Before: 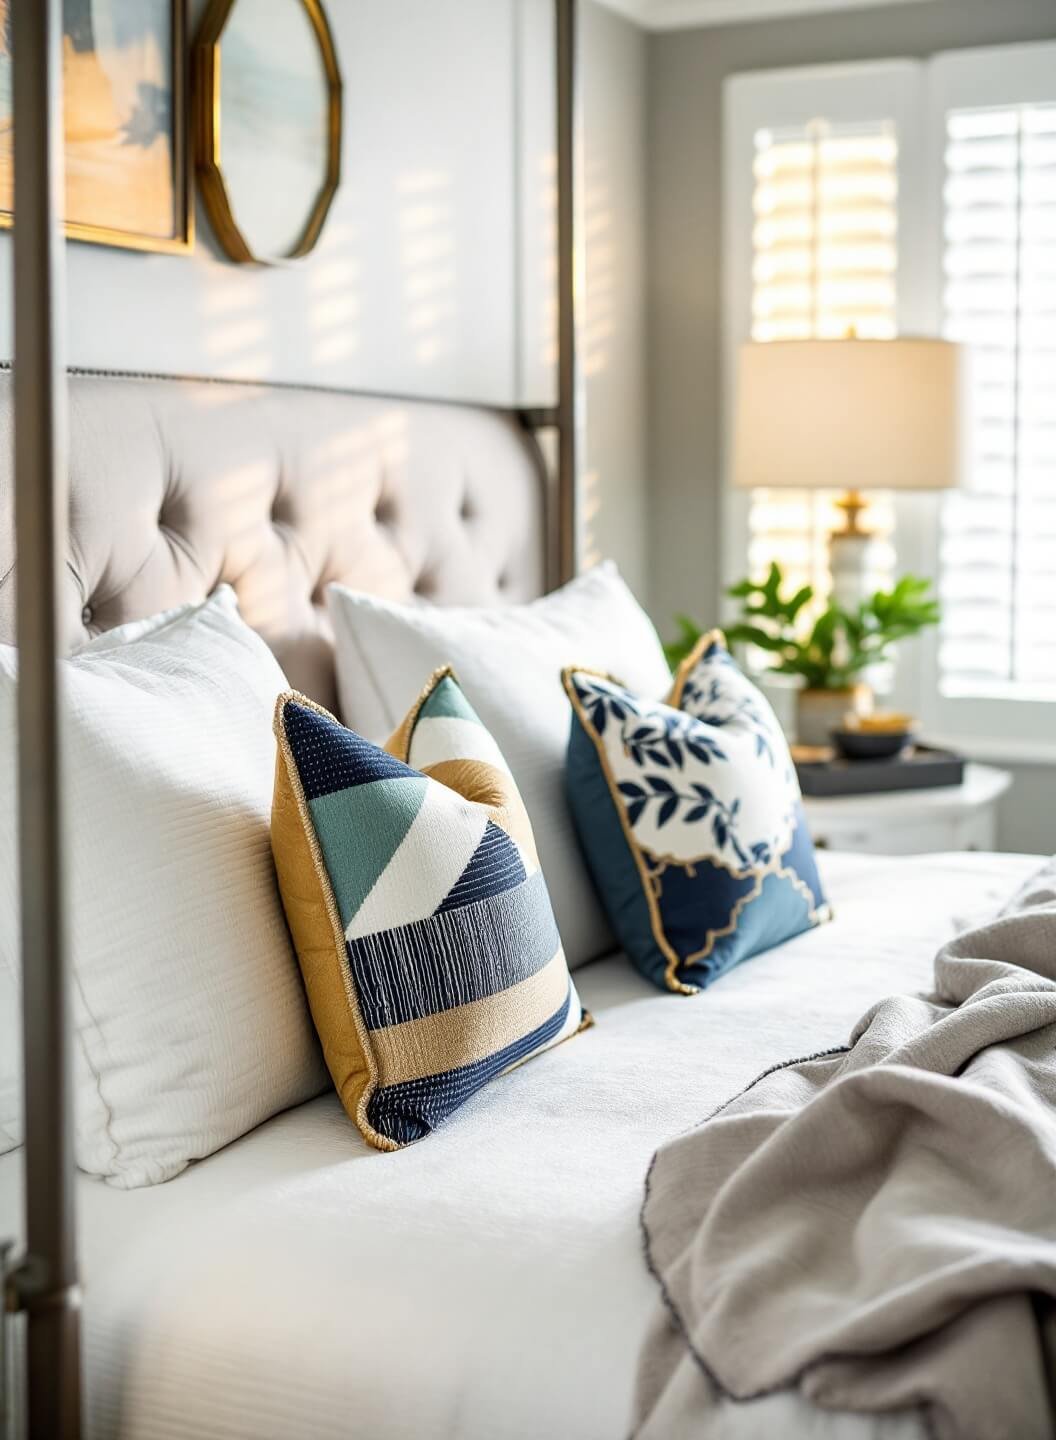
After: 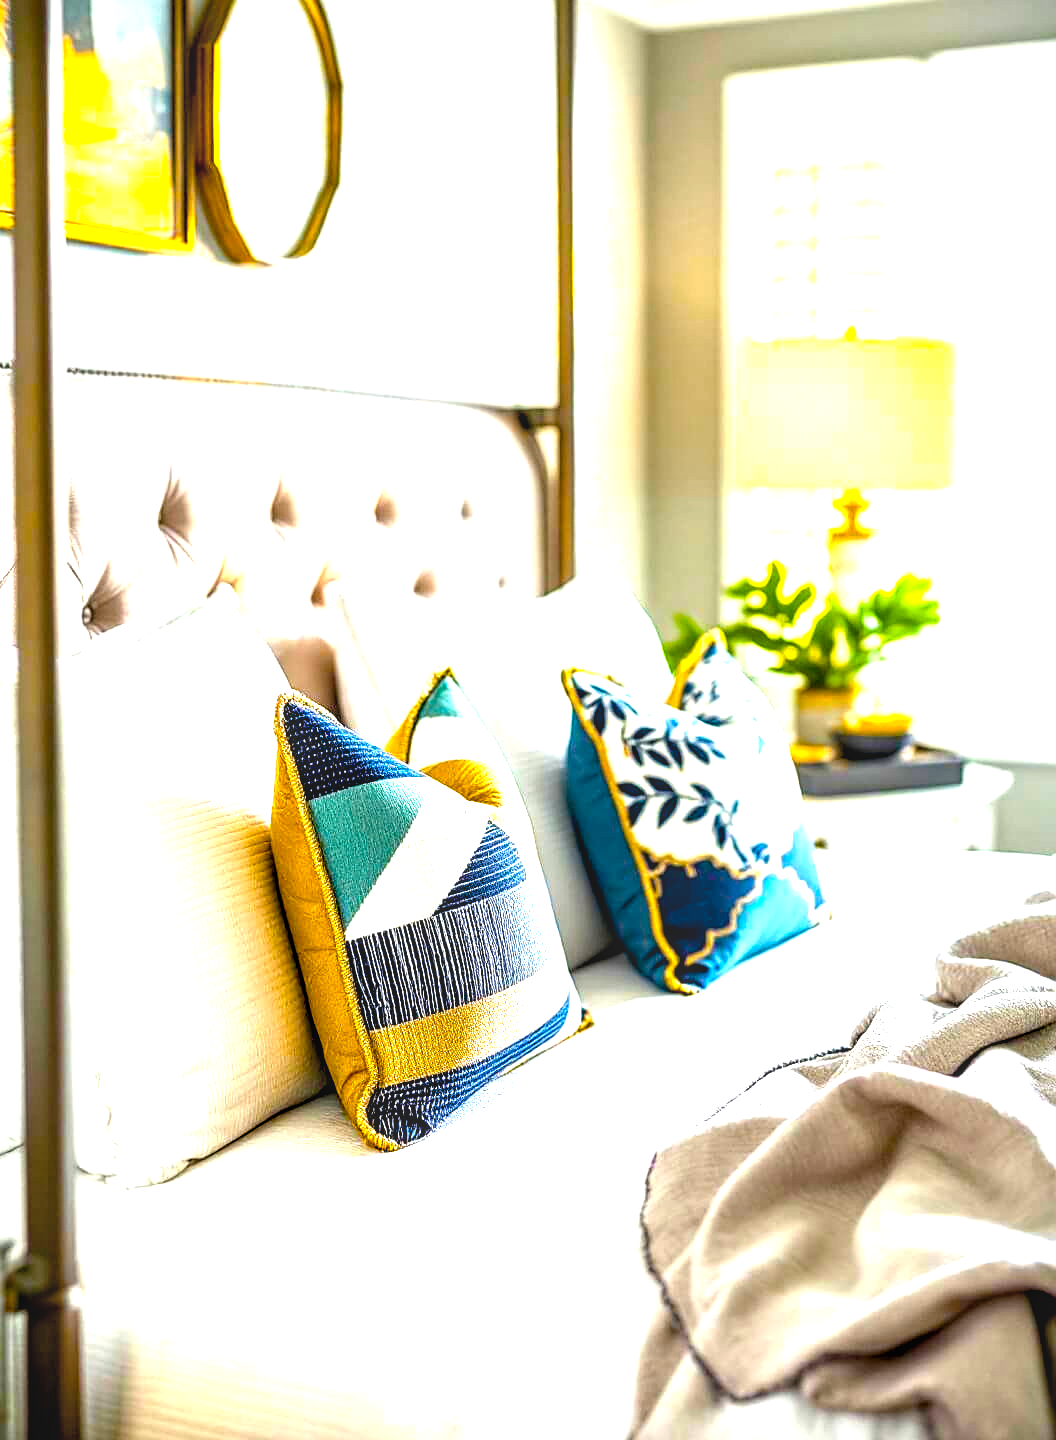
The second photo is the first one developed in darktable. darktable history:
exposure: black level correction 0.005, exposure 0.286 EV, compensate highlight preservation false
local contrast: detail 130%
color balance rgb: linear chroma grading › global chroma 25%, perceptual saturation grading › global saturation 40%, perceptual brilliance grading › global brilliance 30%, global vibrance 40%
sharpen: on, module defaults
